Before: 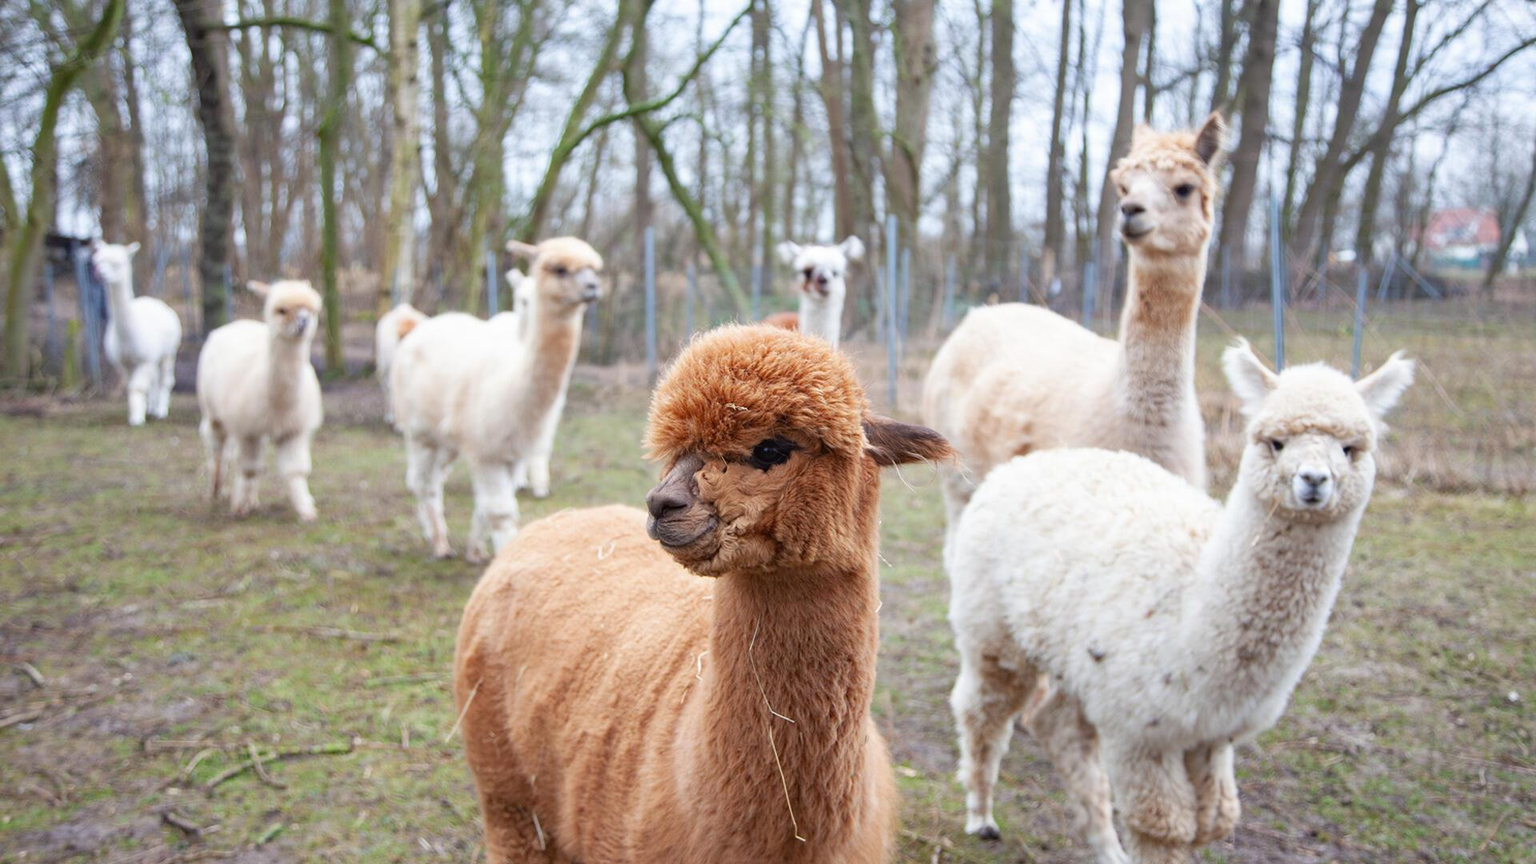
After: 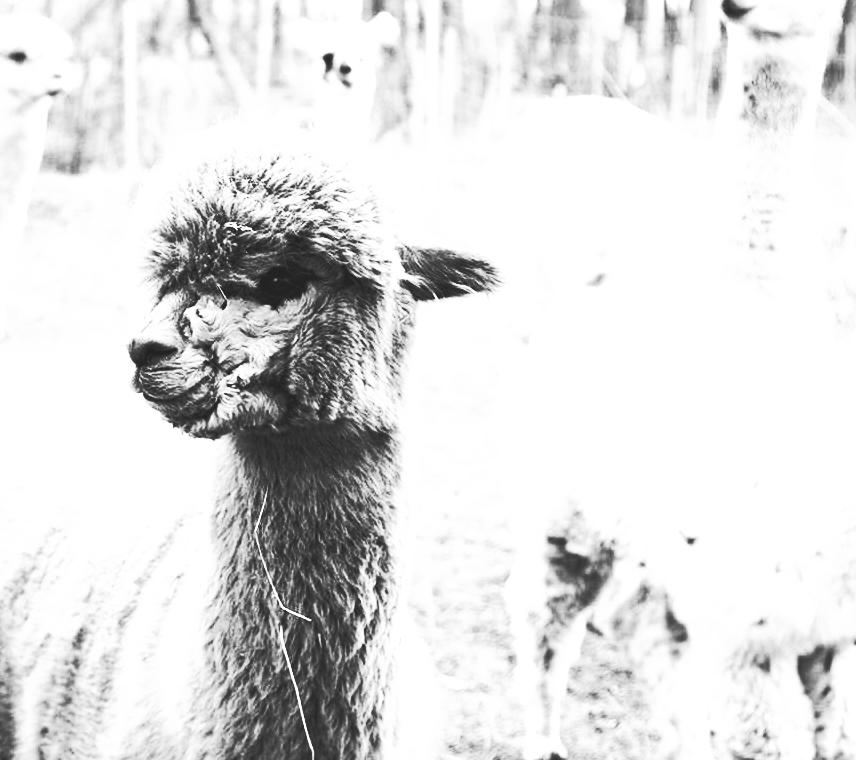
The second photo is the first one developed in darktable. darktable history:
base curve: curves: ch0 [(0, 0.015) (0.085, 0.116) (0.134, 0.298) (0.19, 0.545) (0.296, 0.764) (0.599, 0.982) (1, 1)], preserve colors none
color calibration: output gray [0.25, 0.35, 0.4, 0], illuminant as shot in camera, x 0.384, y 0.38, temperature 3933.07 K
tone equalizer: -8 EV -1.05 EV, -7 EV -1.03 EV, -6 EV -0.83 EV, -5 EV -0.564 EV, -3 EV 0.595 EV, -2 EV 0.887 EV, -1 EV 0.997 EV, +0 EV 1.06 EV, edges refinement/feathering 500, mask exposure compensation -1.57 EV, preserve details no
crop: left 35.55%, top 26.195%, right 19.832%, bottom 3.433%
